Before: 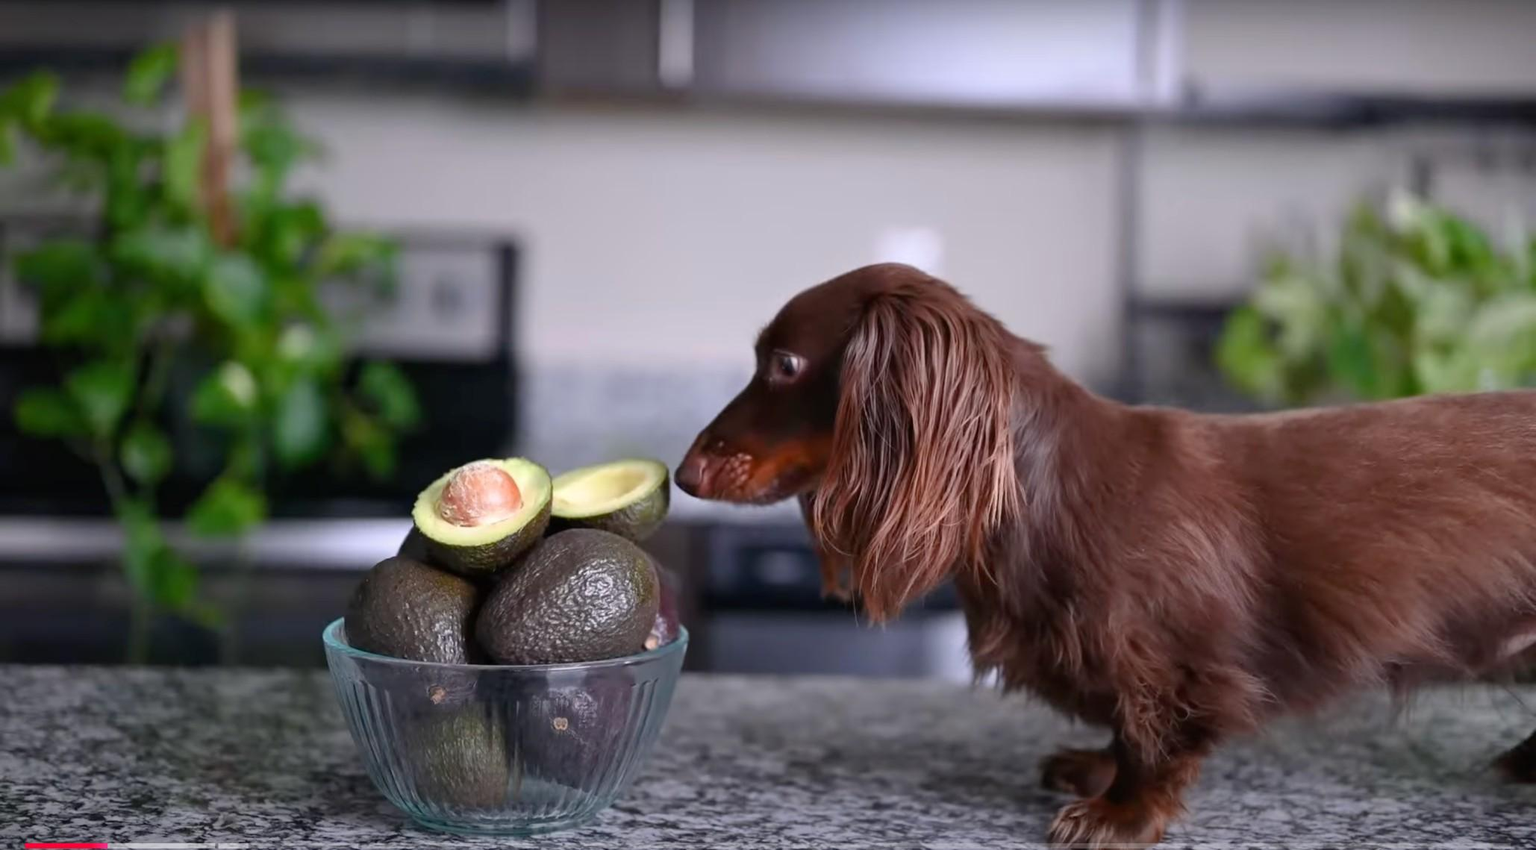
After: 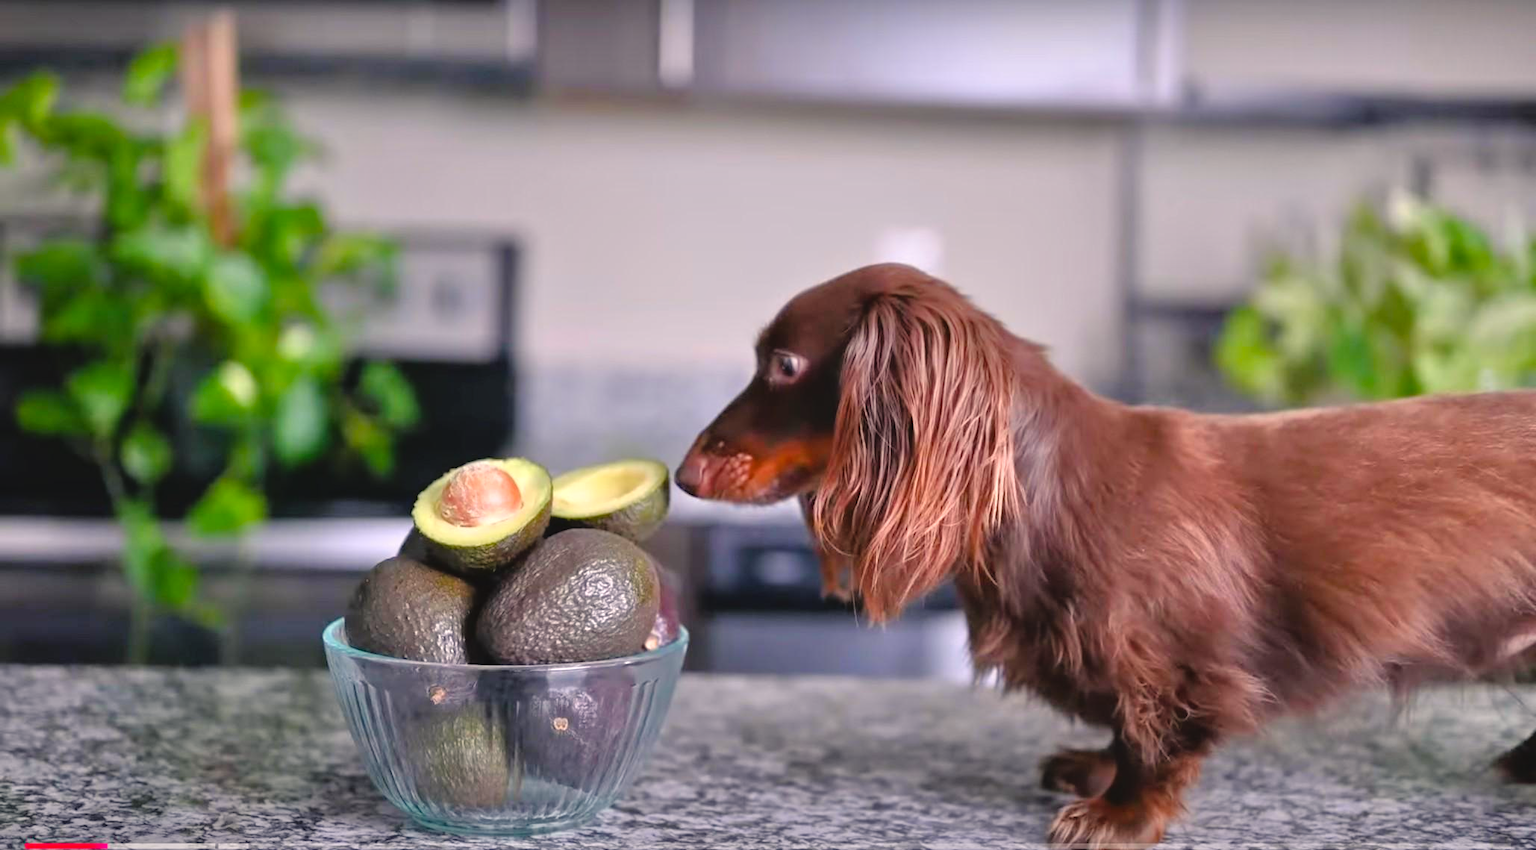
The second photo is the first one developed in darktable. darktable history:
tone equalizer: -7 EV 0.148 EV, -6 EV 0.572 EV, -5 EV 1.14 EV, -4 EV 1.29 EV, -3 EV 1.14 EV, -2 EV 0.6 EV, -1 EV 0.156 EV, mask exposure compensation -0.514 EV
color balance rgb: highlights gain › chroma 2.04%, highlights gain › hue 64.36°, global offset › luminance 0.502%, perceptual saturation grading › global saturation 16.116%
